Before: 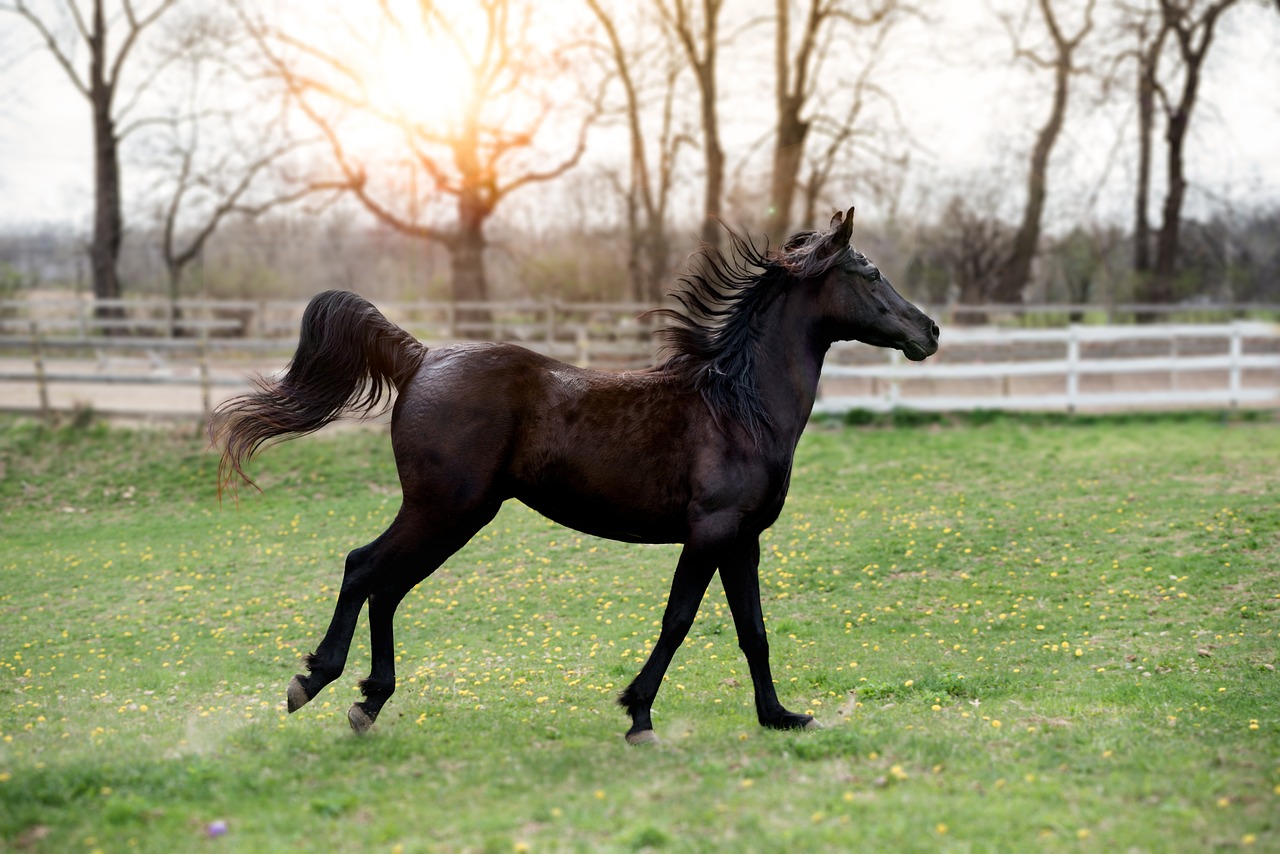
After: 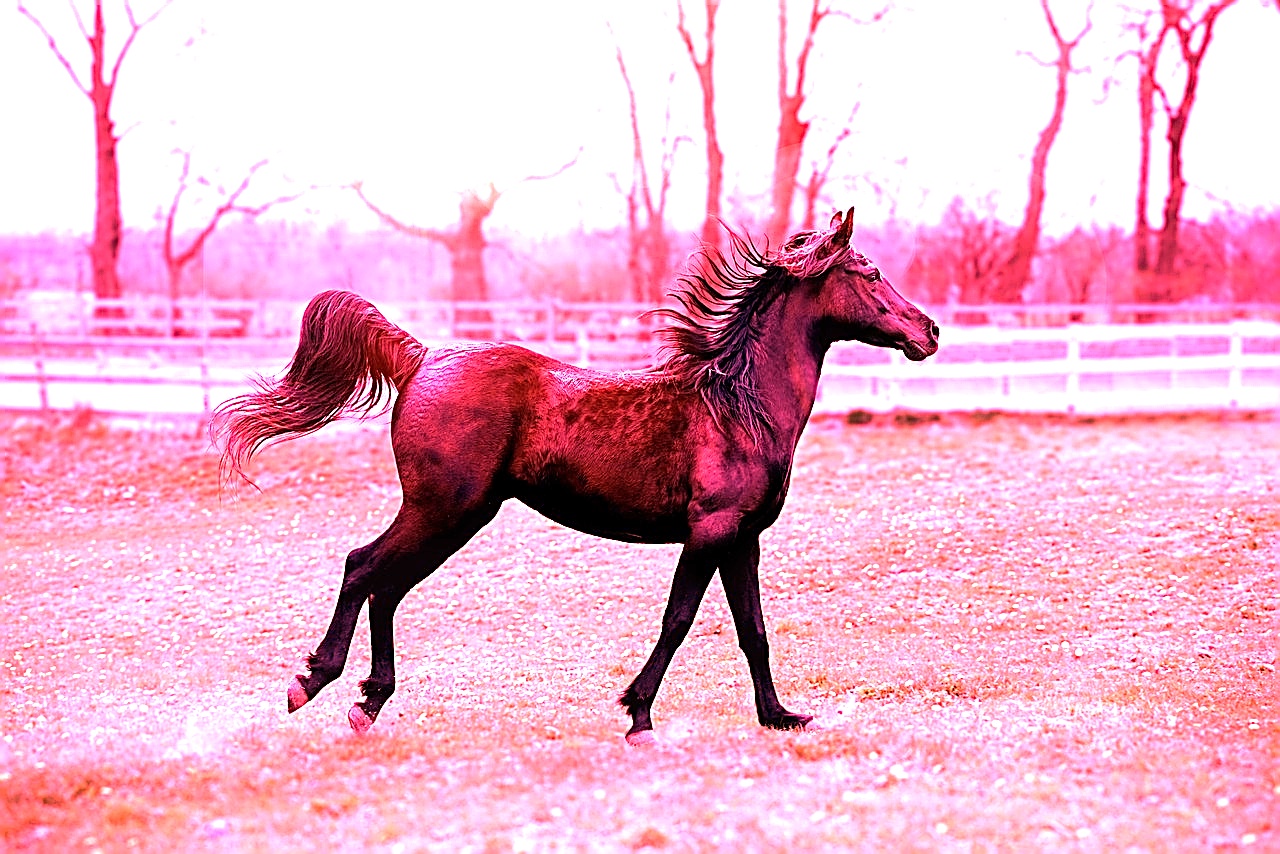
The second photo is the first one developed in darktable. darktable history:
sharpen: amount 0.901
color calibration: illuminant as shot in camera, x 0.366, y 0.378, temperature 4425.7 K, saturation algorithm version 1 (2020)
white balance: red 4.26, blue 1.802
